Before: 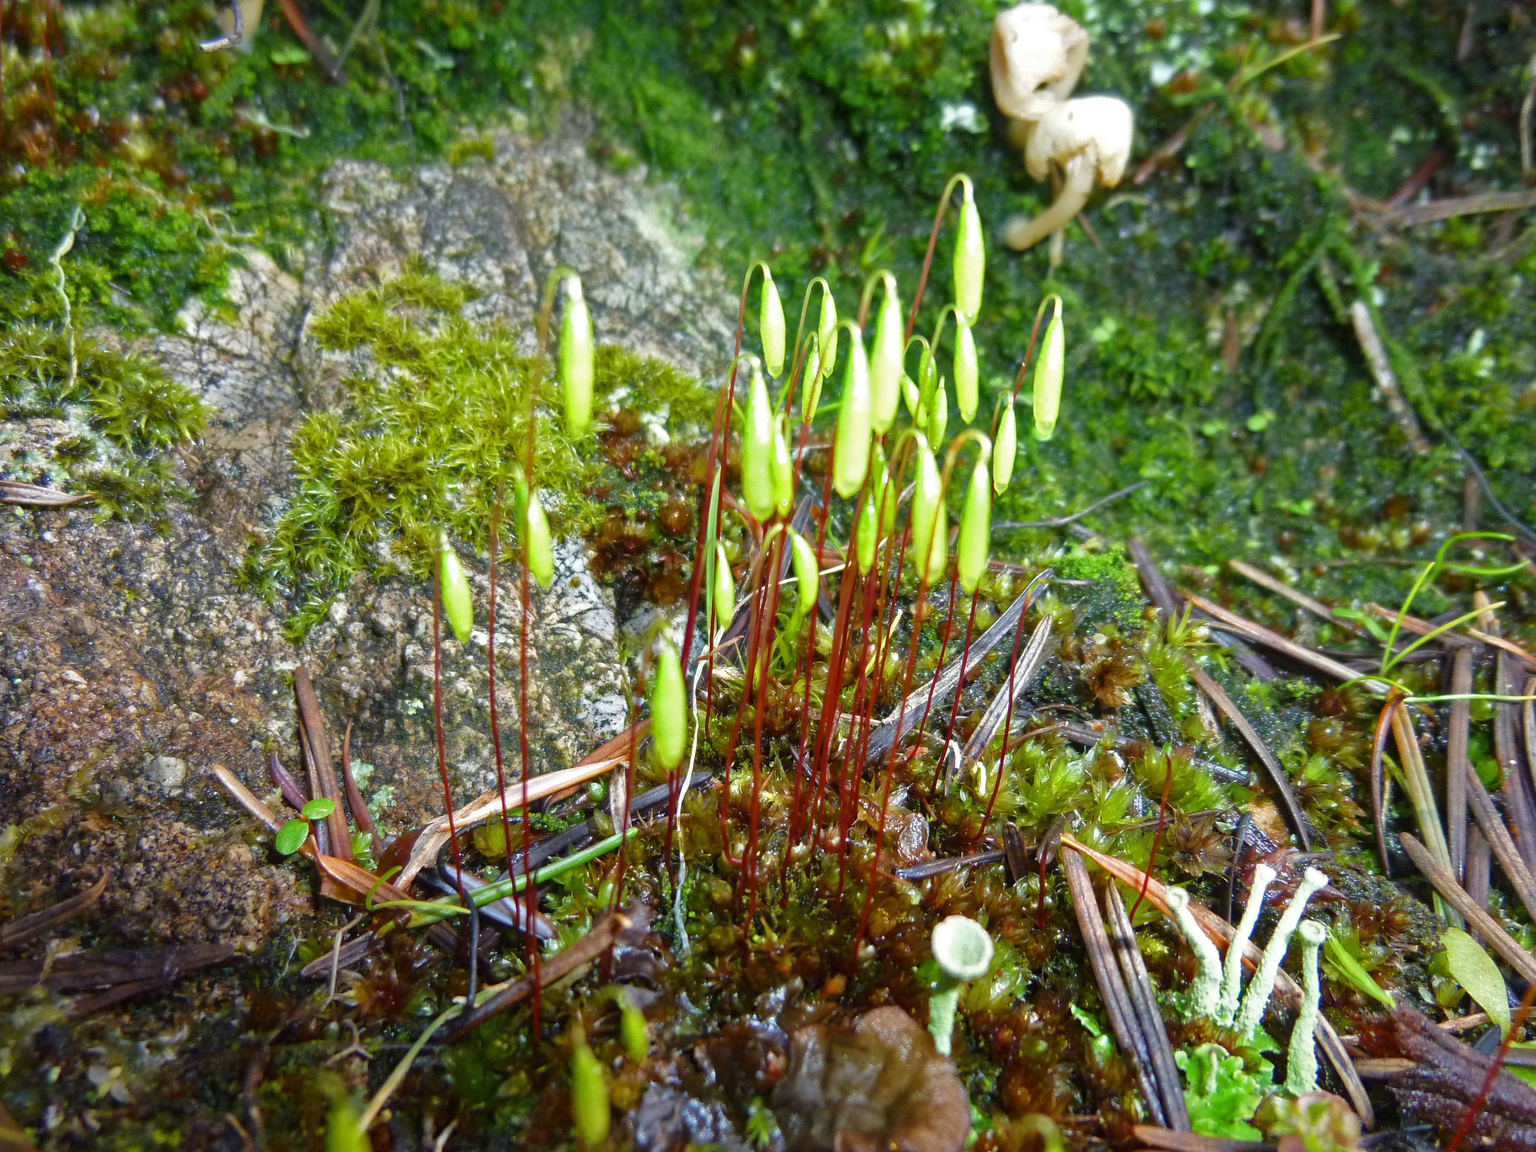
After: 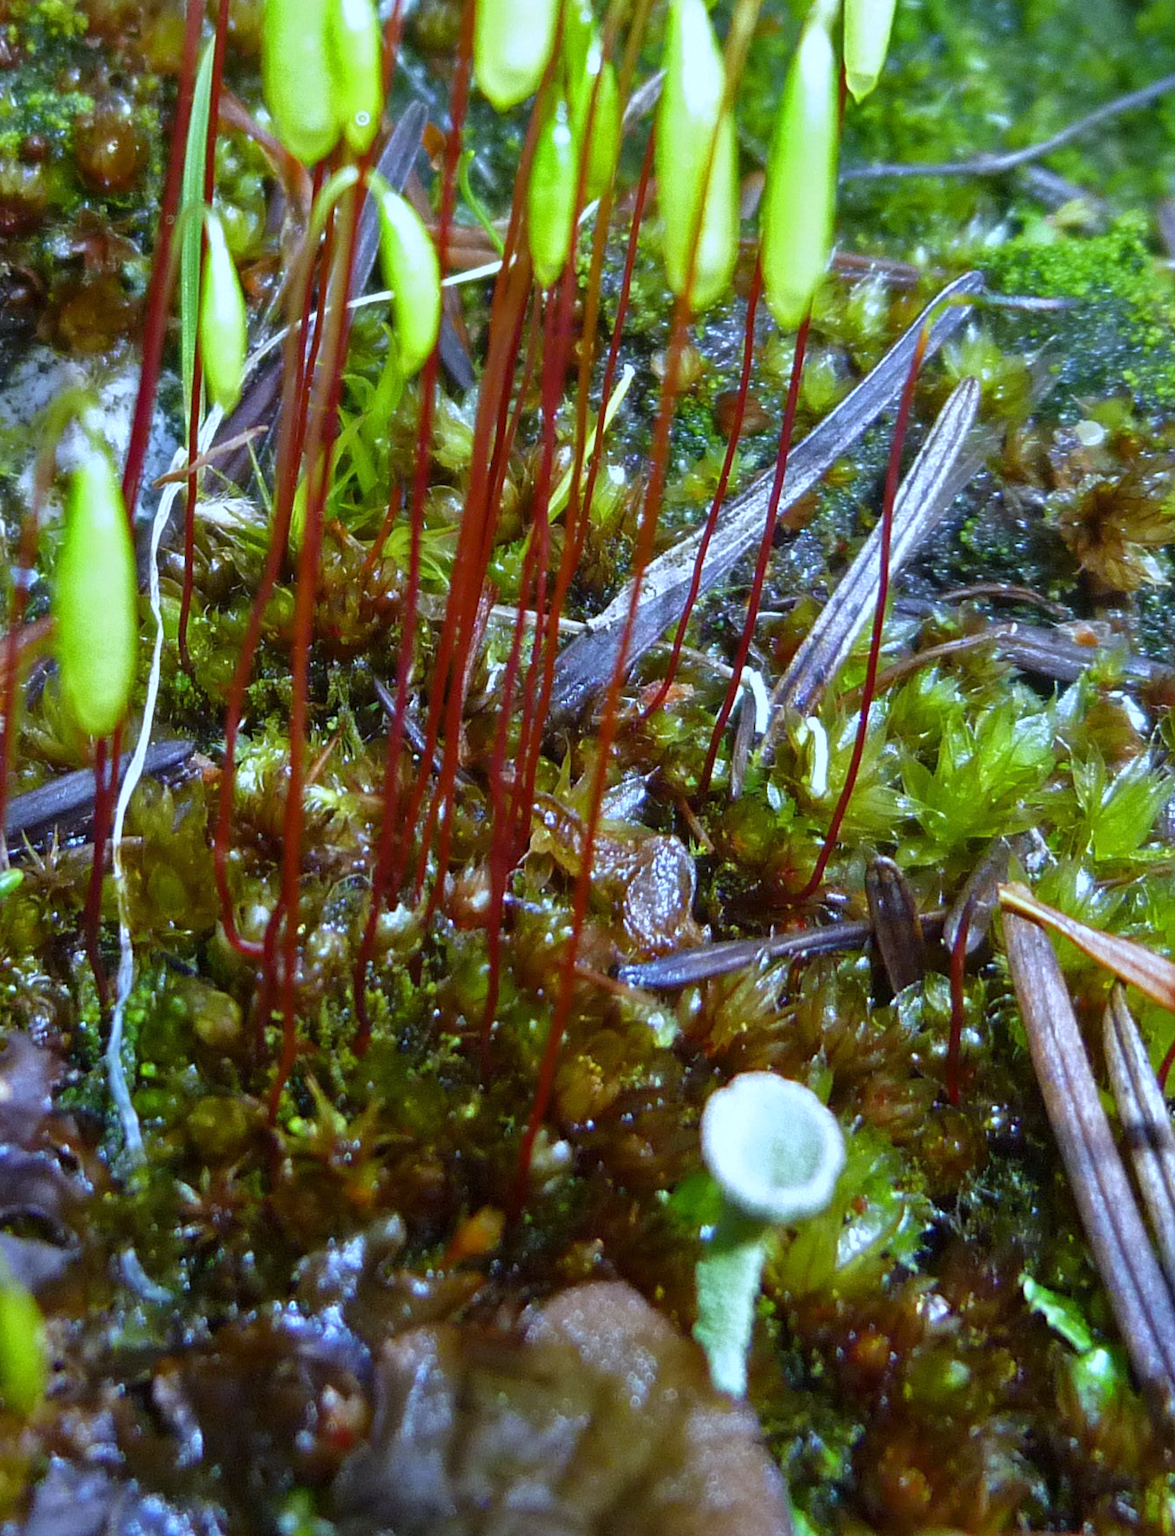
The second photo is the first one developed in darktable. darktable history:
crop: left 40.878%, top 39.176%, right 25.993%, bottom 3.081%
white balance: red 0.871, blue 1.249
